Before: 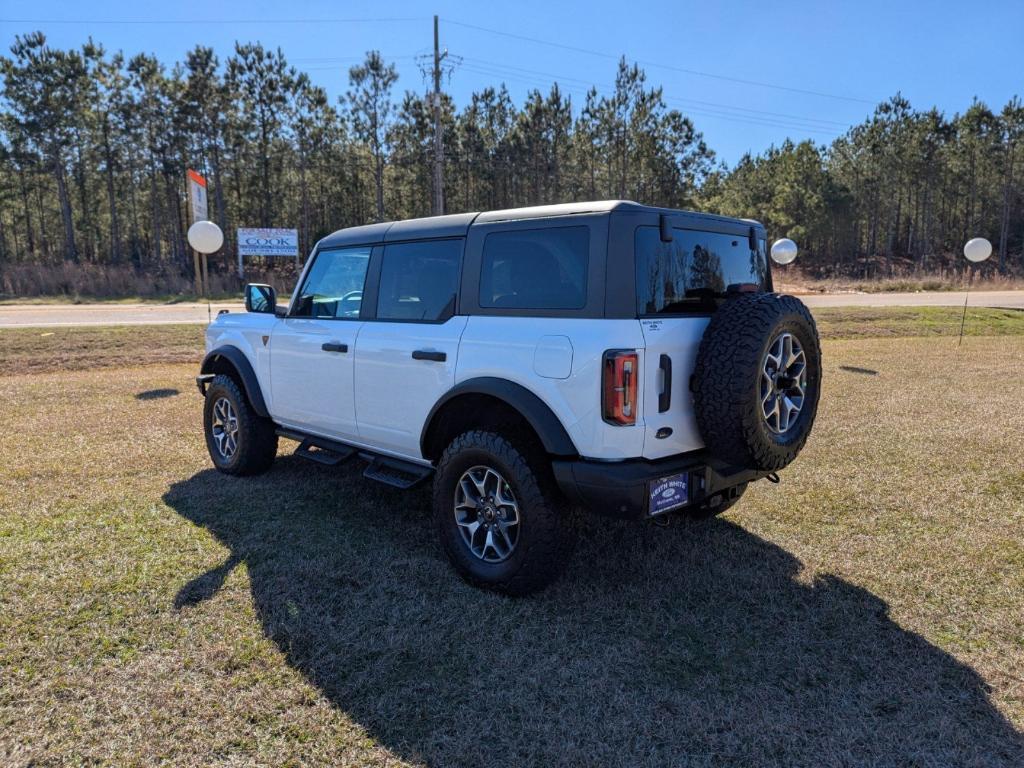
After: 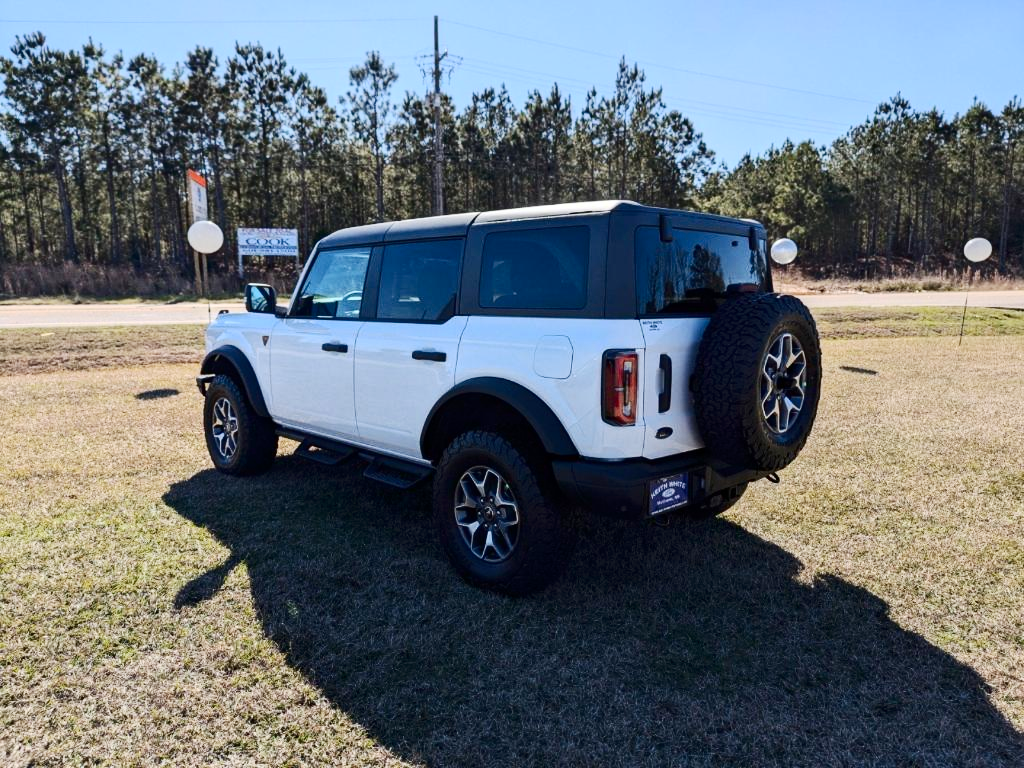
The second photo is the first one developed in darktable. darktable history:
contrast brightness saturation: contrast 0.287
base curve: curves: ch0 [(0, 0) (0.262, 0.32) (0.722, 0.705) (1, 1)], preserve colors none
